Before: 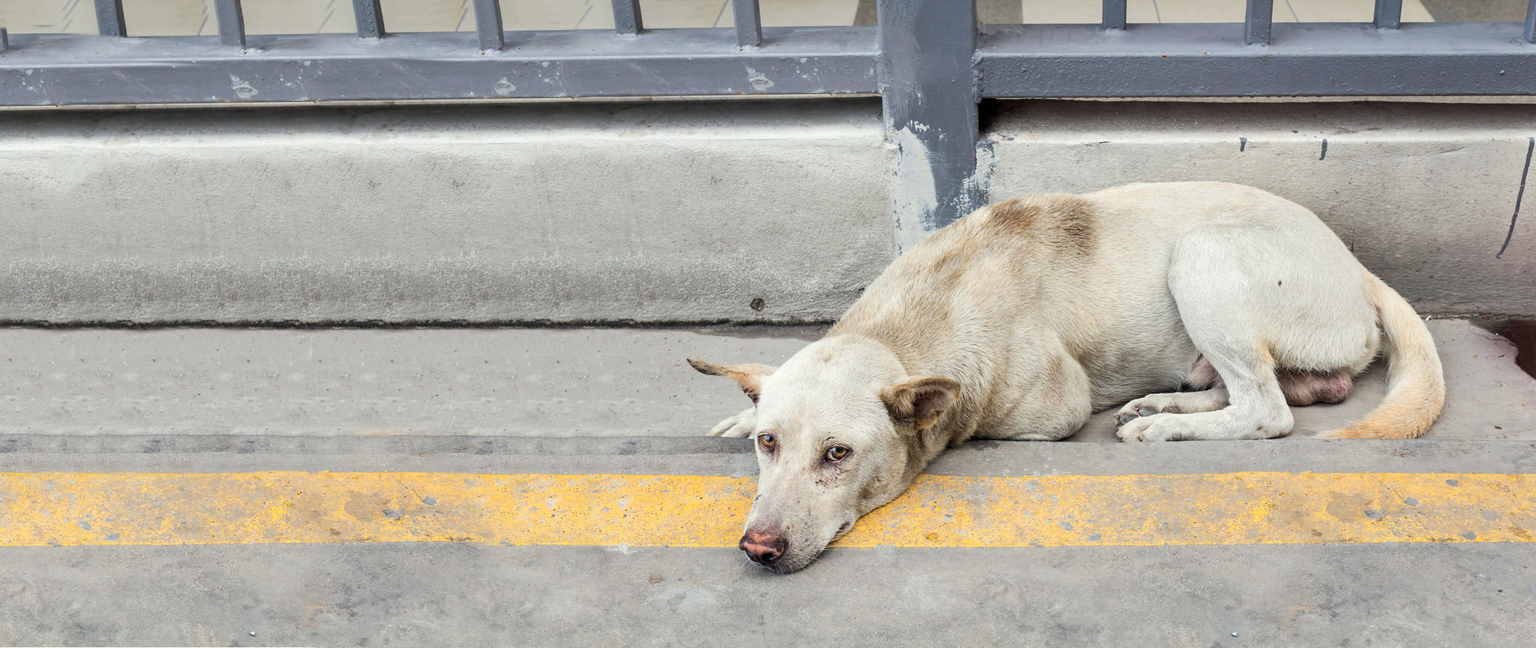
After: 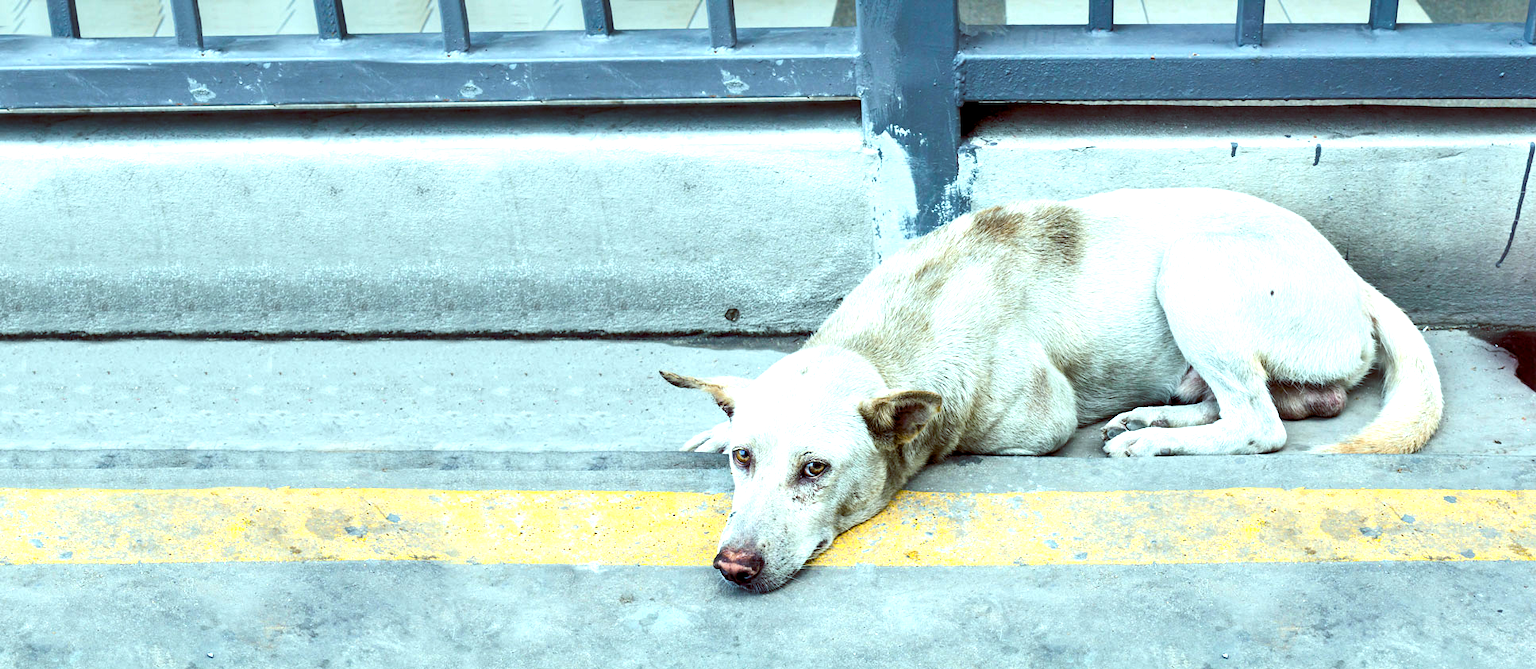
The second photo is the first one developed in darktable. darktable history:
crop and rotate: left 3.238%
color balance rgb: shadows lift › luminance -7.7%, shadows lift › chroma 2.13%, shadows lift › hue 200.79°, power › luminance -7.77%, power › chroma 2.27%, power › hue 220.69°, highlights gain › luminance 15.15%, highlights gain › chroma 4%, highlights gain › hue 209.35°, global offset › luminance -0.21%, global offset › chroma 0.27%, perceptual saturation grading › global saturation 24.42%, perceptual saturation grading › highlights -24.42%, perceptual saturation grading › mid-tones 24.42%, perceptual saturation grading › shadows 40%, perceptual brilliance grading › global brilliance -5%, perceptual brilliance grading › highlights 24.42%, perceptual brilliance grading › mid-tones 7%, perceptual brilliance grading › shadows -5%
